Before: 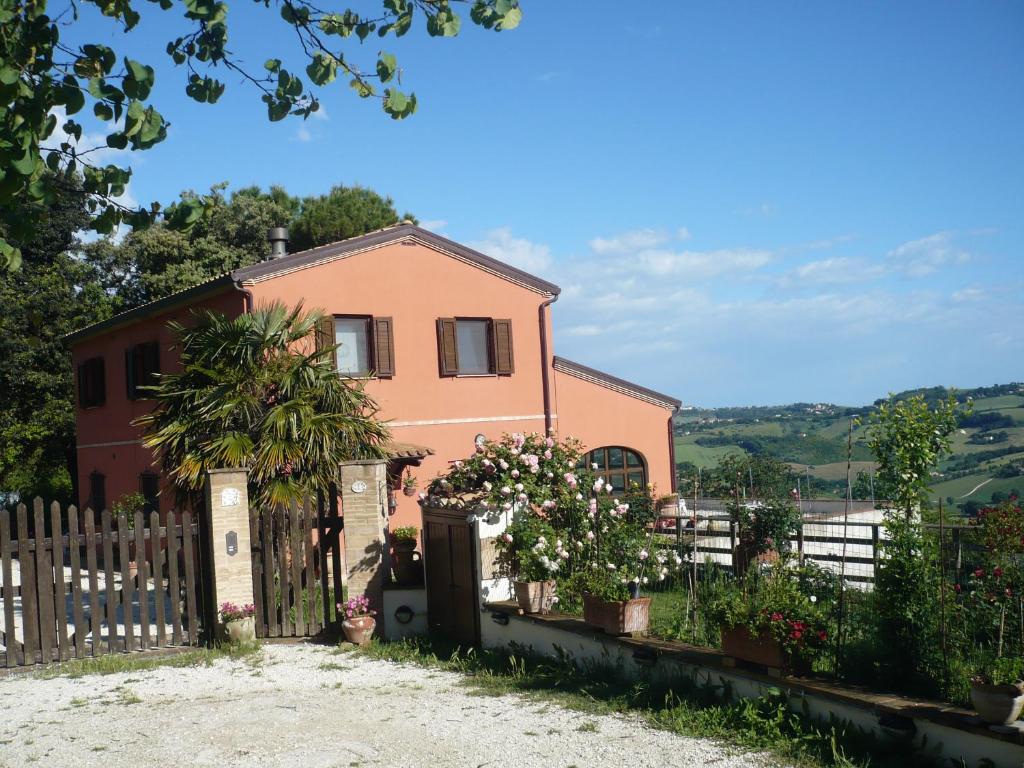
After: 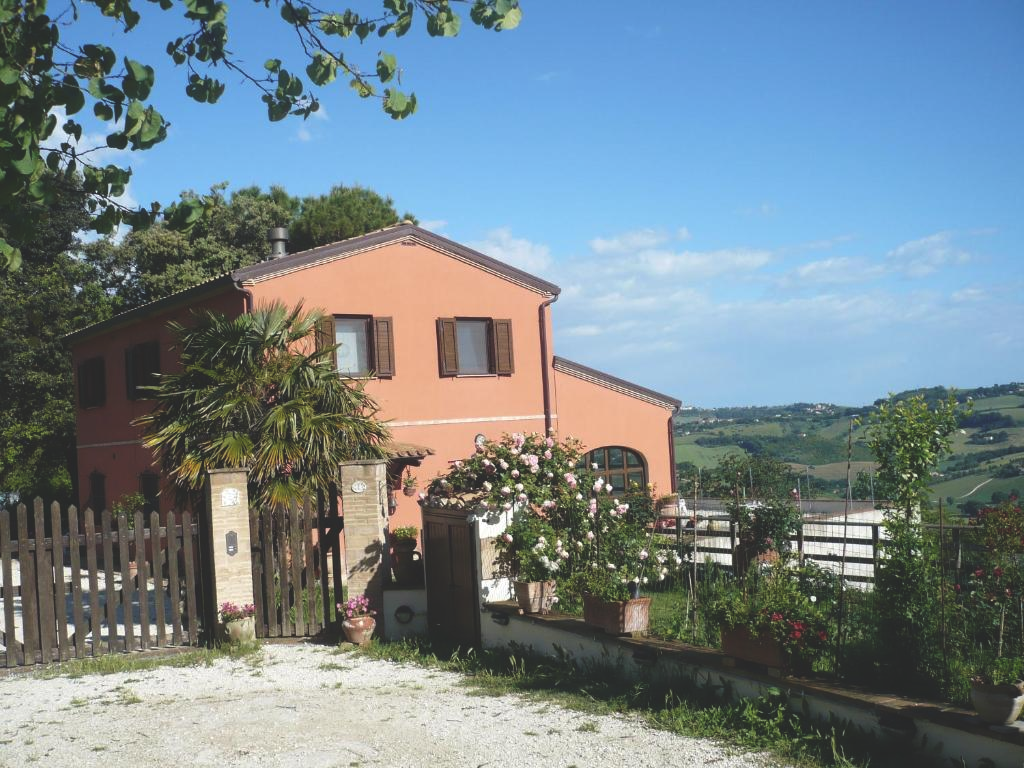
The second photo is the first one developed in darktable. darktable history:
color balance rgb: global offset › luminance 1.967%, perceptual saturation grading › global saturation 0.518%, saturation formula JzAzBz (2021)
